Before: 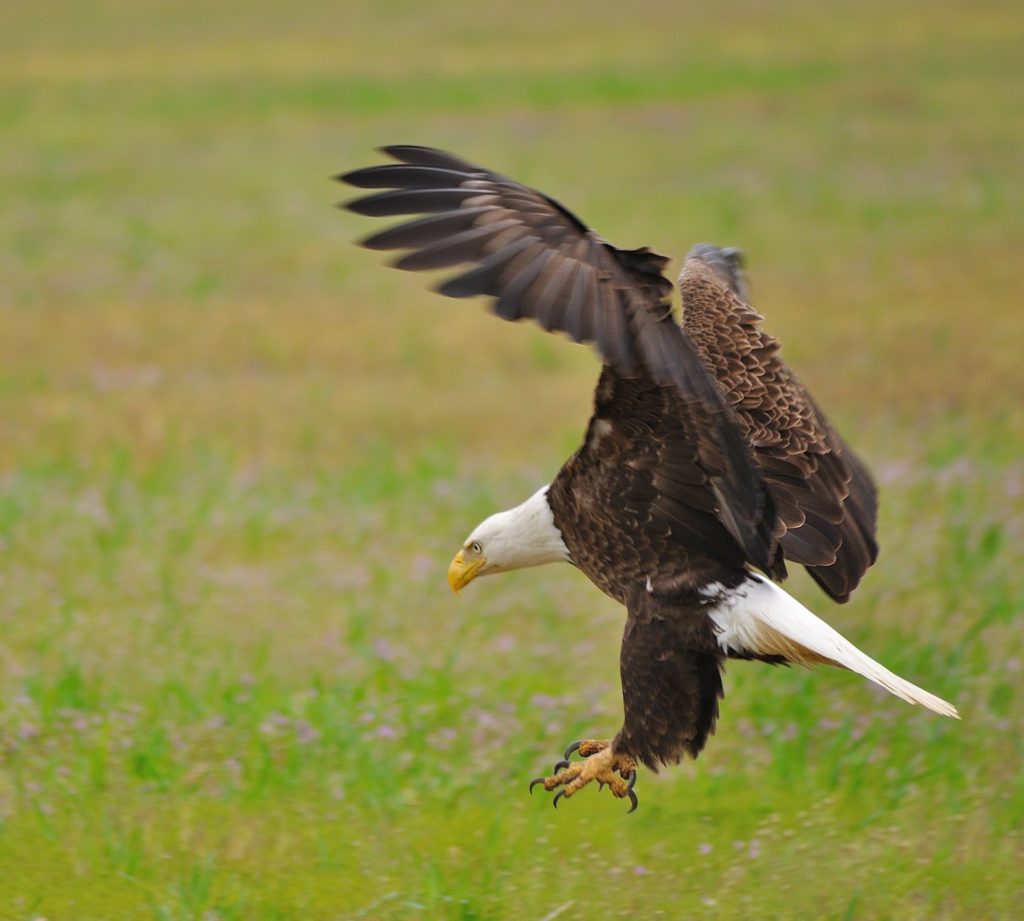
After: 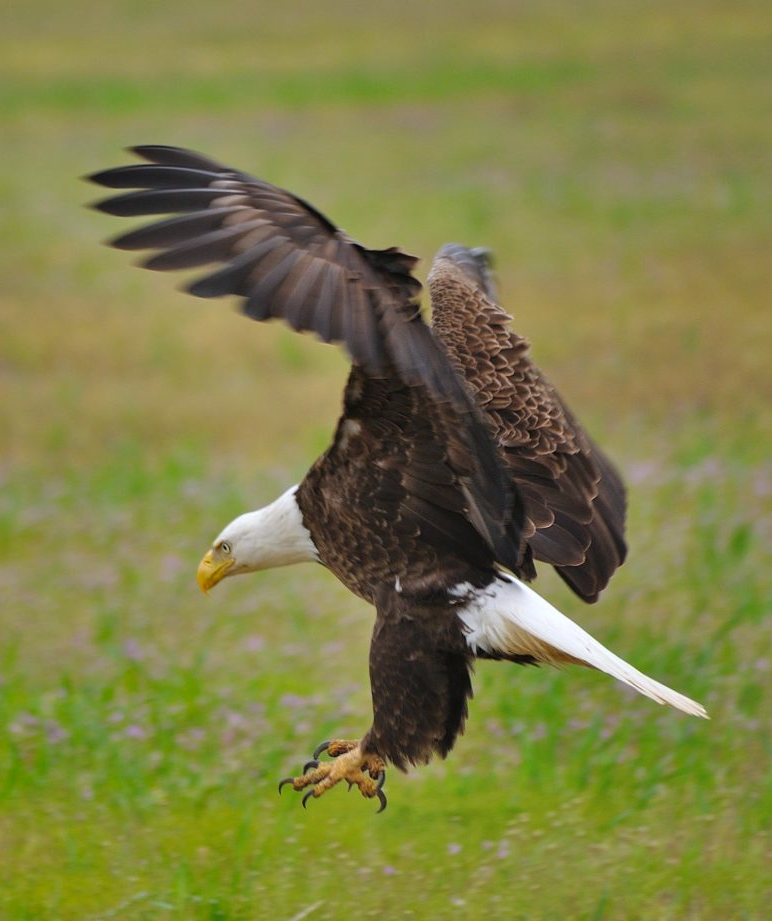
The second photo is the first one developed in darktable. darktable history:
crop and rotate: left 24.6%
shadows and highlights: shadows 20.91, highlights -82.73, soften with gaussian
white balance: red 0.976, blue 1.04
